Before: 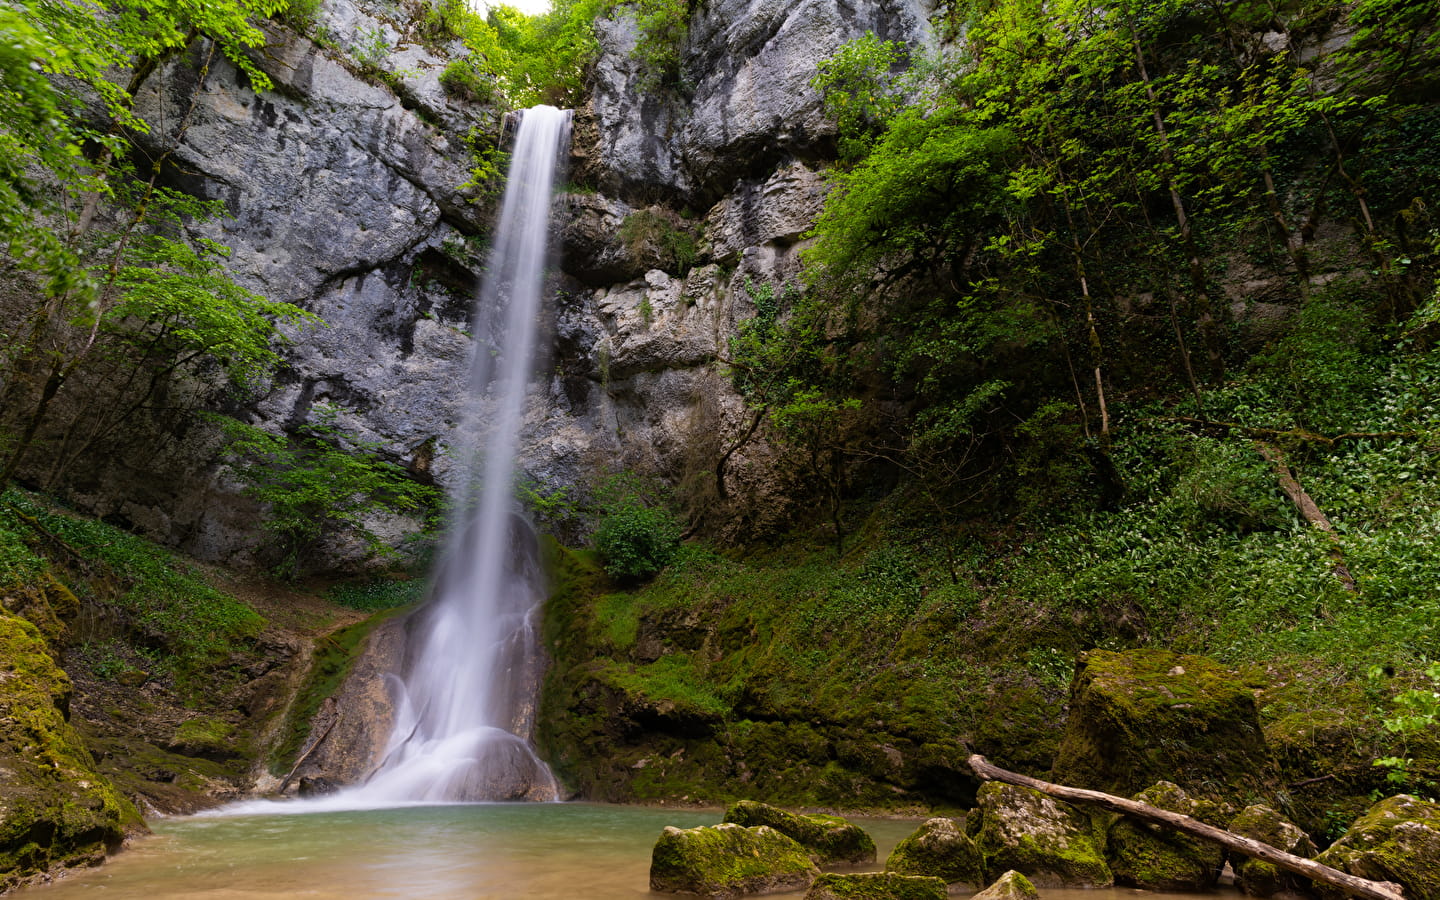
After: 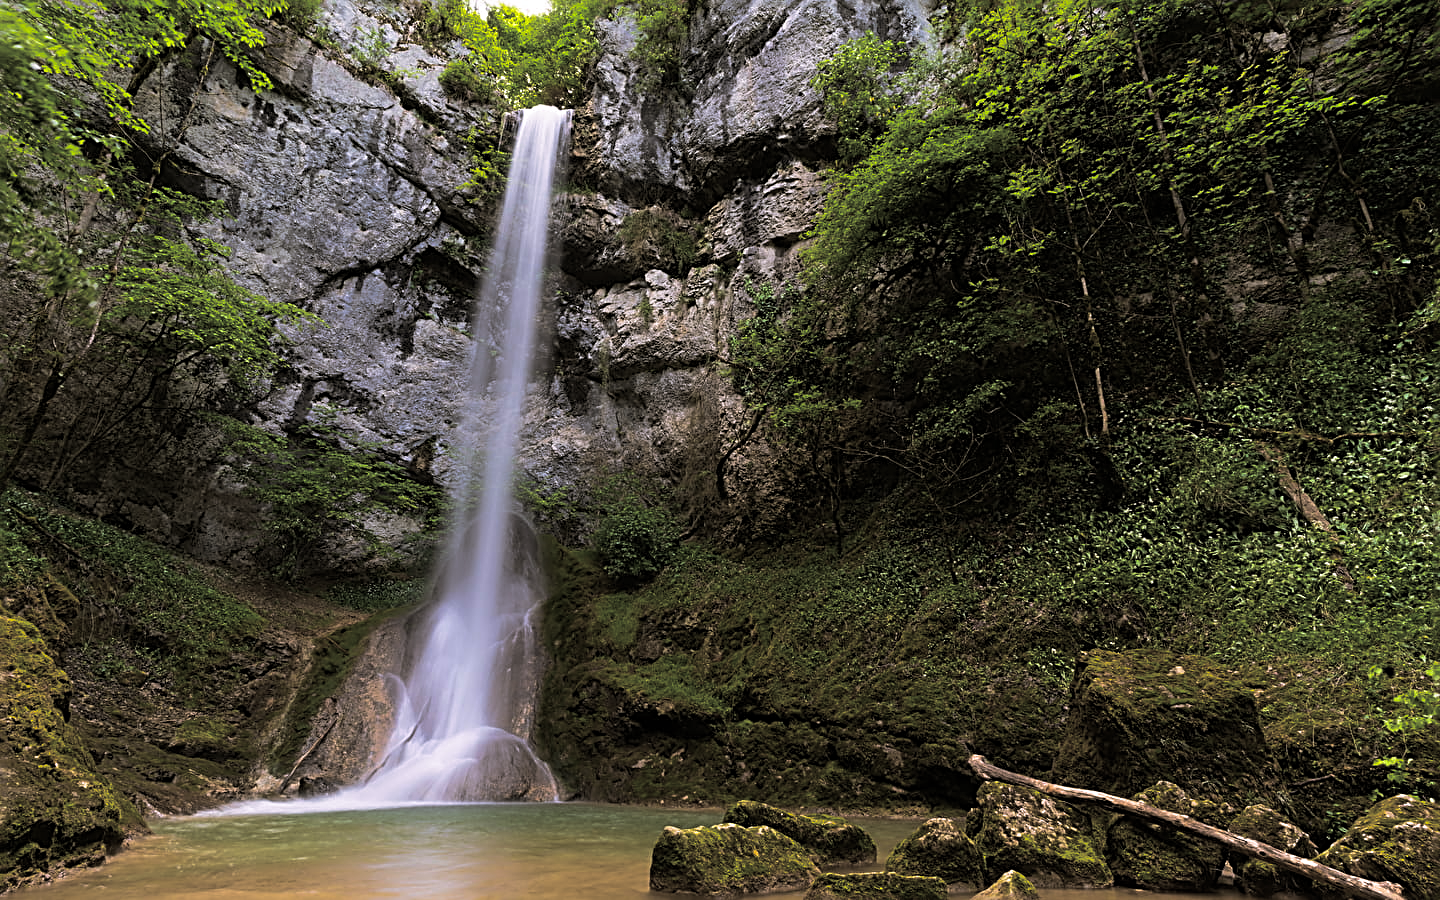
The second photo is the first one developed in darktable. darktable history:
color balance rgb: perceptual saturation grading › global saturation 20%, global vibrance 20%
split-toning: shadows › hue 46.8°, shadows › saturation 0.17, highlights › hue 316.8°, highlights › saturation 0.27, balance -51.82
sharpen: radius 2.676, amount 0.669
